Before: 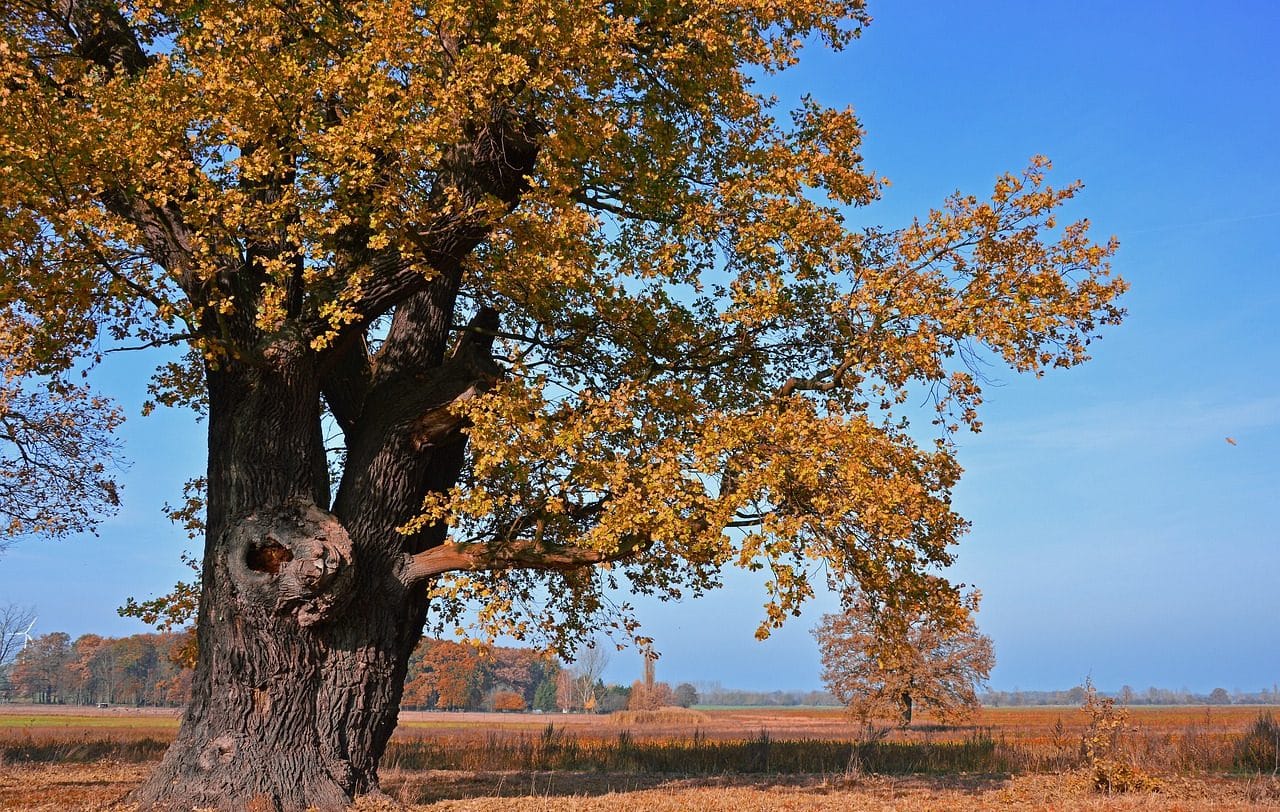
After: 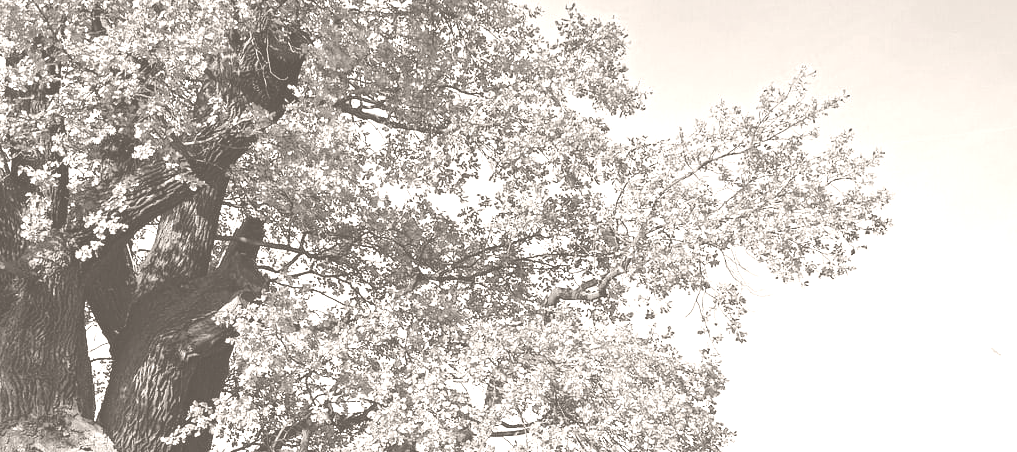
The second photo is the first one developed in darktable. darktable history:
colorize: hue 34.49°, saturation 35.33%, source mix 100%, lightness 55%, version 1
crop: left 18.38%, top 11.092%, right 2.134%, bottom 33.217%
tone curve: curves: ch0 [(0, 0.047) (0.199, 0.263) (0.47, 0.555) (0.805, 0.839) (1, 0.962)], color space Lab, linked channels, preserve colors none
color balance rgb: perceptual saturation grading › global saturation 100%
exposure: compensate highlight preservation false
